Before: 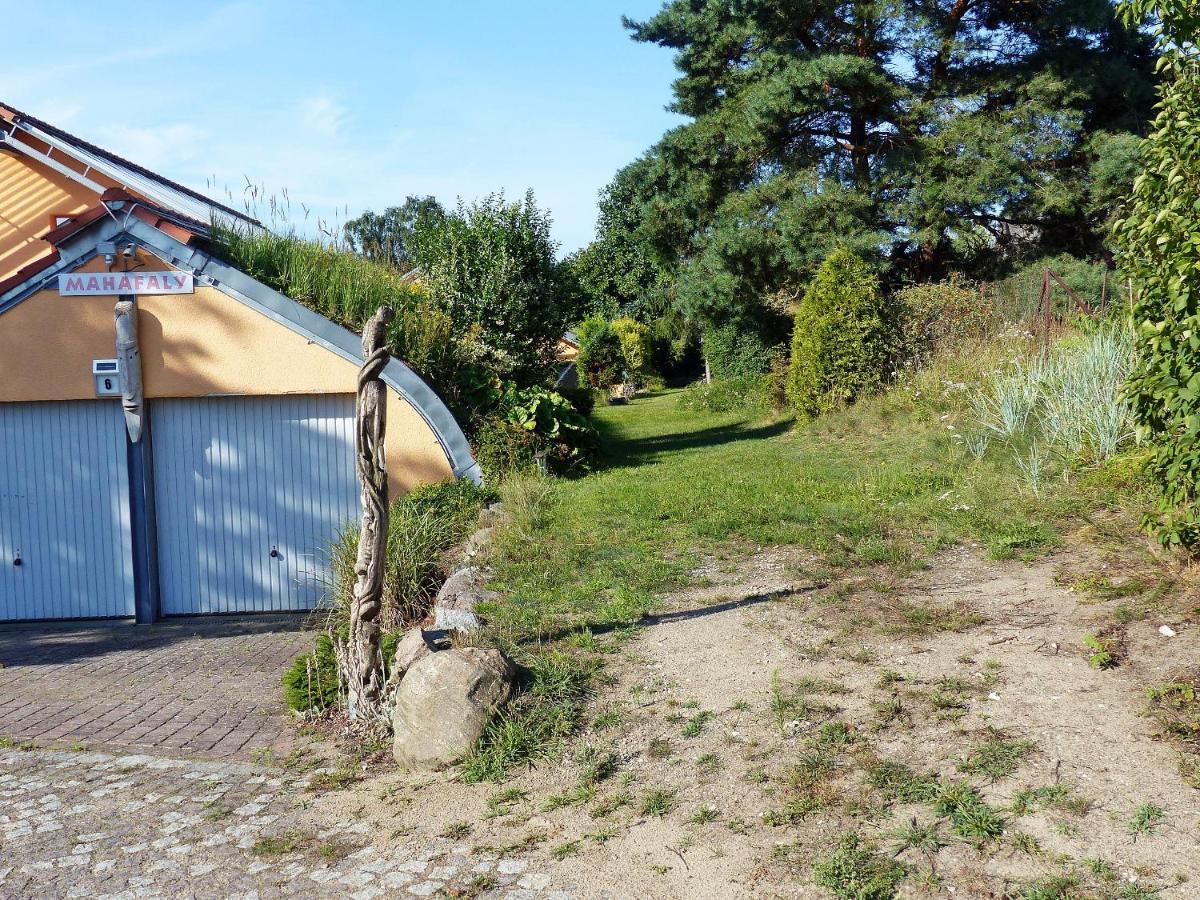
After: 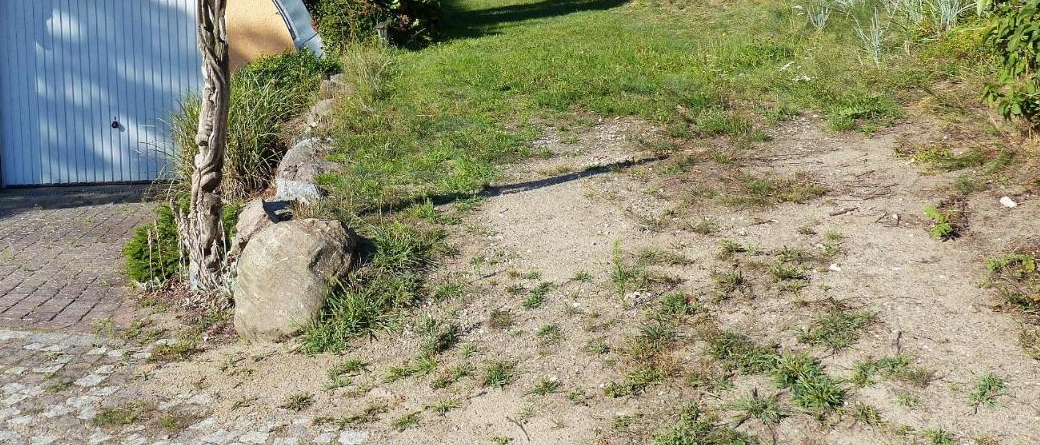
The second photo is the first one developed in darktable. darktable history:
crop and rotate: left 13.305%, top 47.688%, bottom 2.769%
